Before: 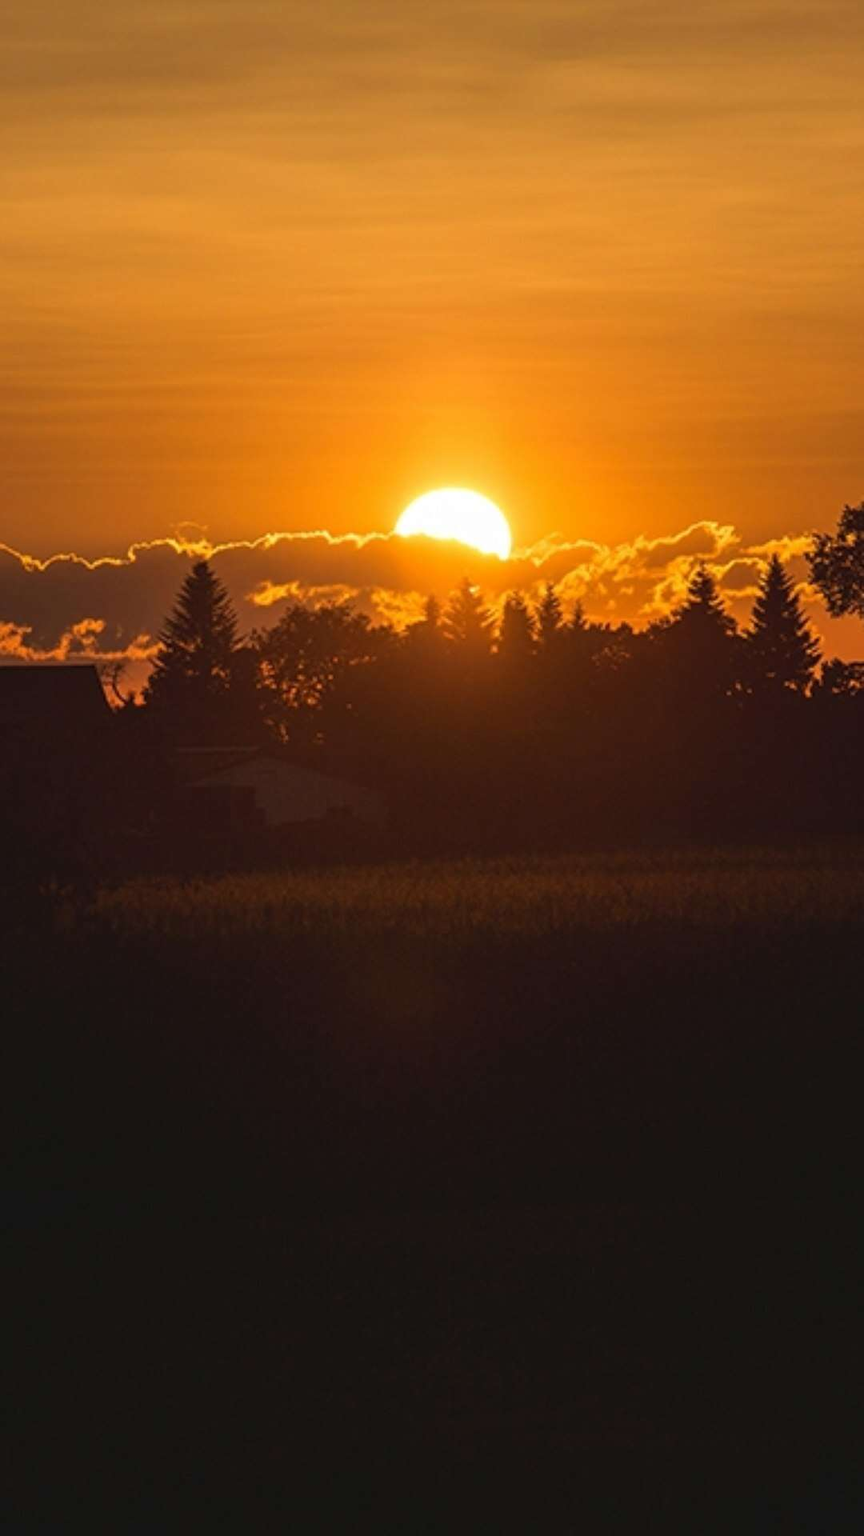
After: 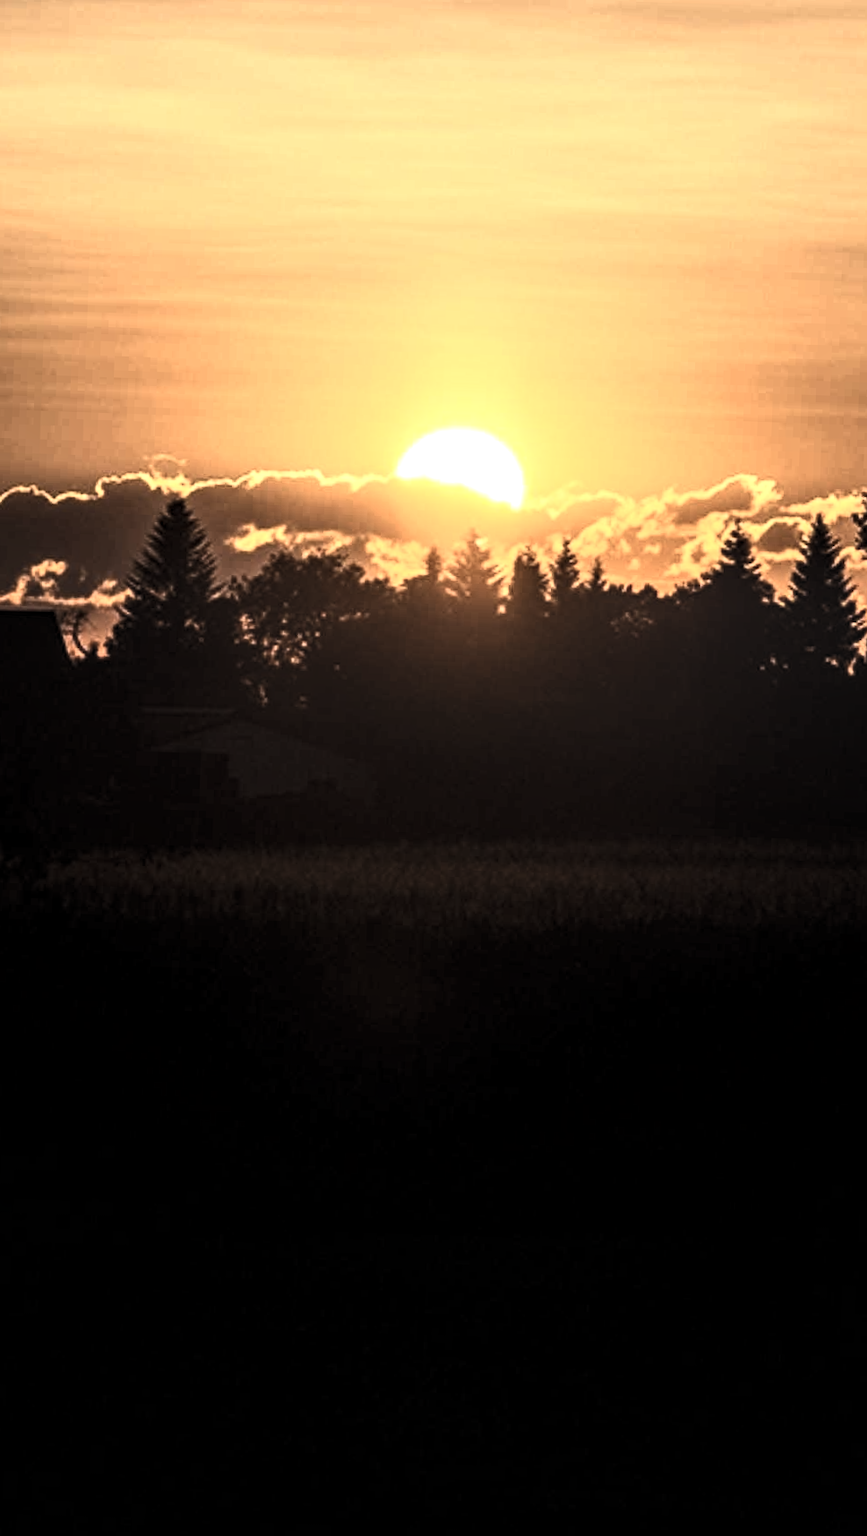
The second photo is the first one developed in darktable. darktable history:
levels: levels [0.101, 0.578, 0.953]
local contrast: on, module defaults
crop and rotate: angle -2.03°, left 3.143%, top 4.334%, right 1.537%, bottom 0.724%
contrast brightness saturation: contrast 0.551, brightness 0.572, saturation -0.325
haze removal: strength 0.28, distance 0.253, compatibility mode true, adaptive false
